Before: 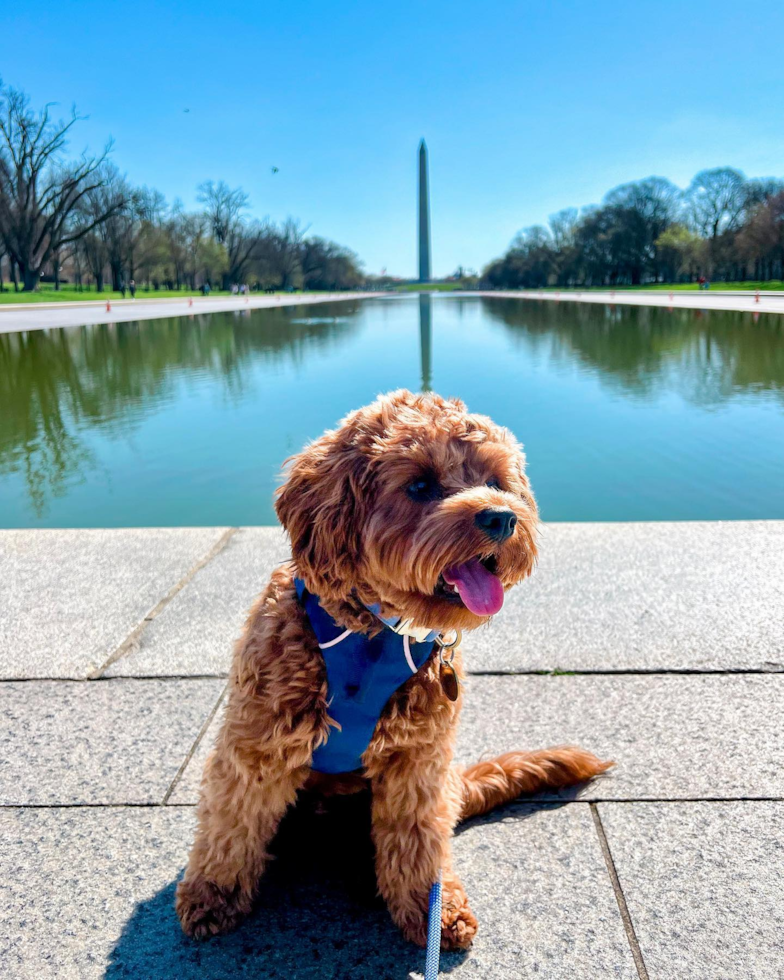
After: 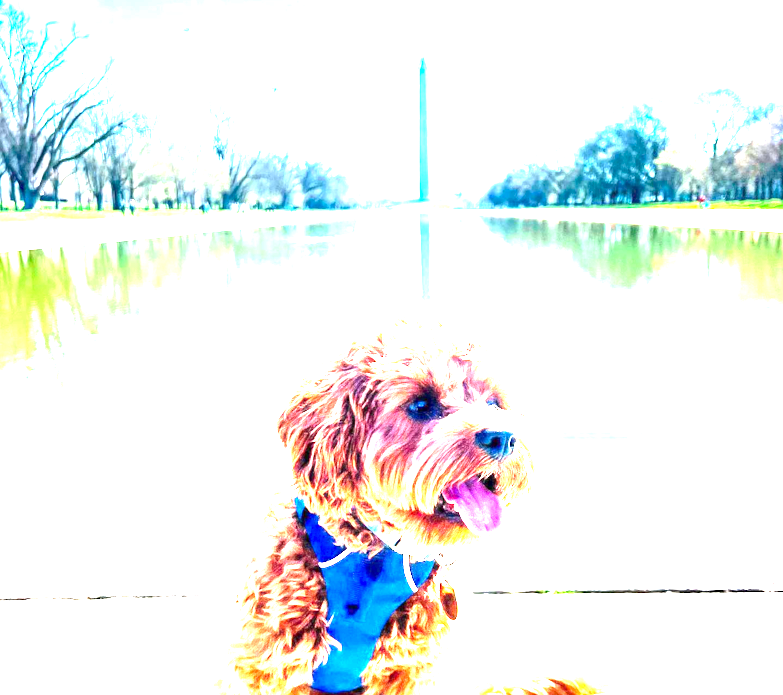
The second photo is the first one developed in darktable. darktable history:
exposure: exposure 2.92 EV, compensate highlight preservation false
crop and rotate: top 8.34%, bottom 20.734%
levels: levels [0, 0.374, 0.749]
